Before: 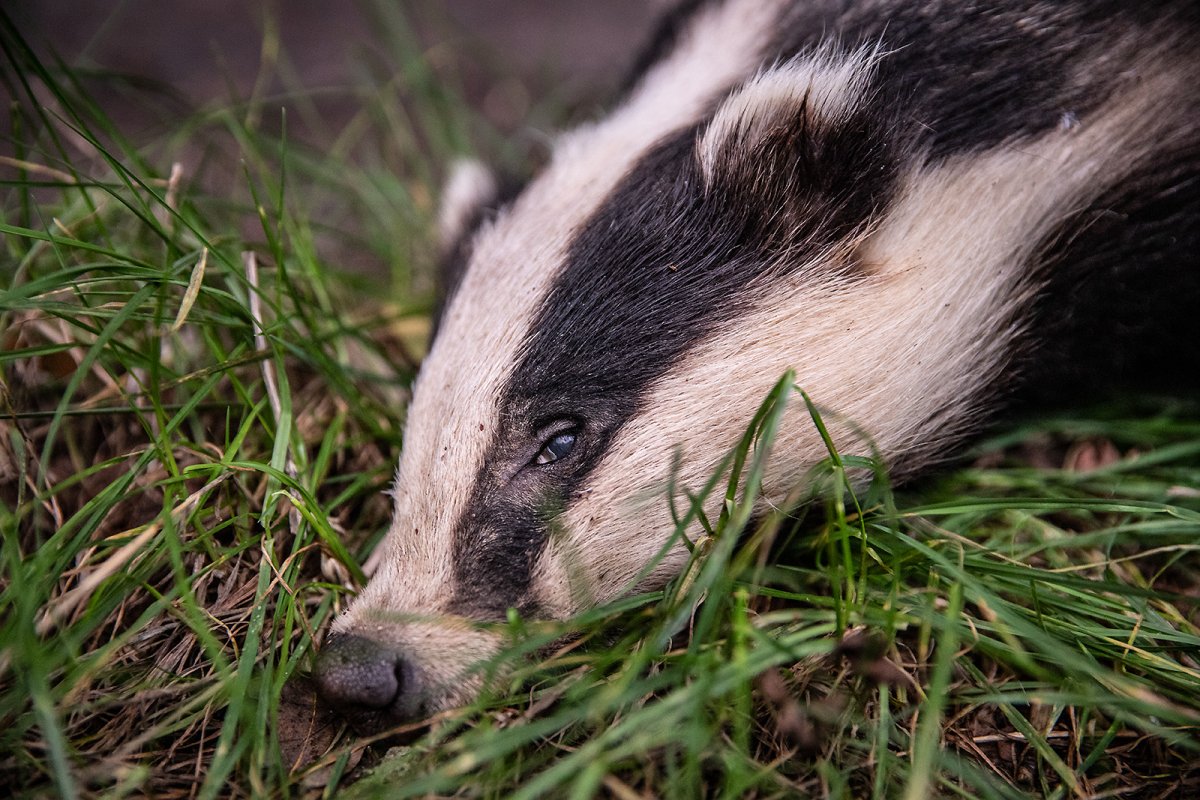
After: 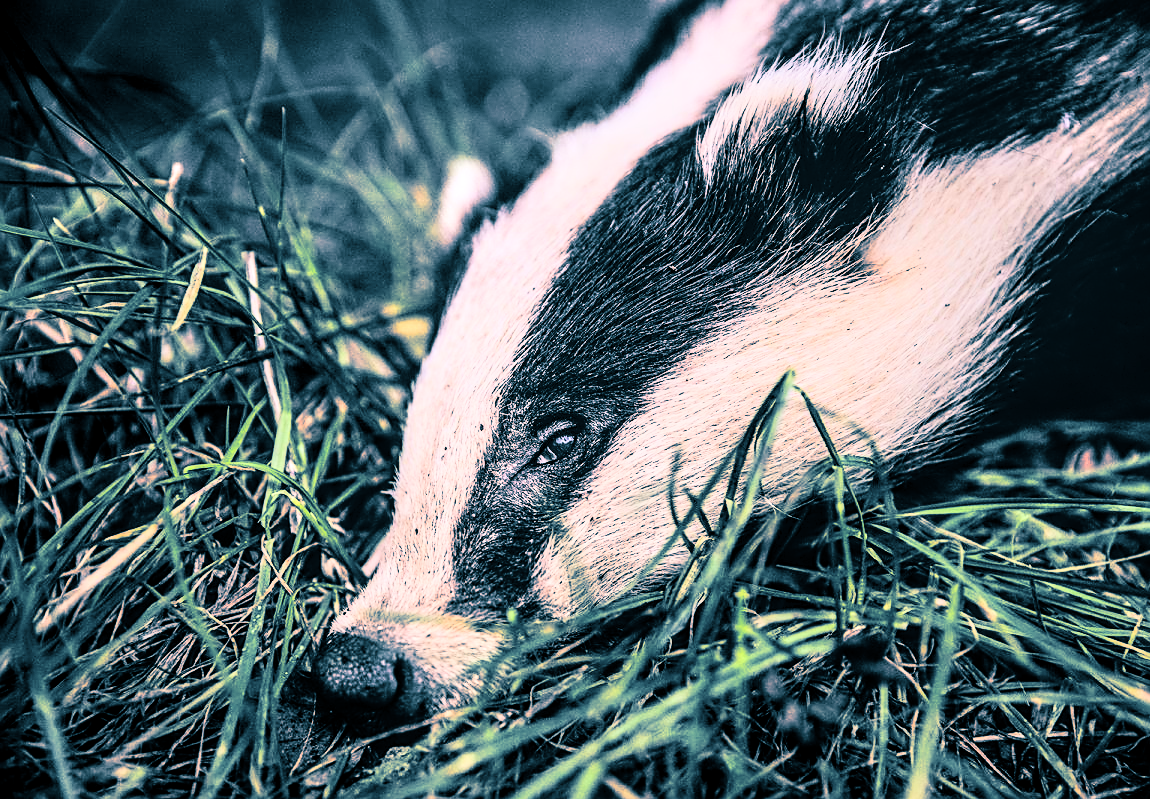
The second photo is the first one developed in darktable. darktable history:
white balance: emerald 1
crop: right 4.126%, bottom 0.031%
split-toning: shadows › hue 212.4°, balance -70
exposure: black level correction 0.001, compensate highlight preservation false
local contrast: on, module defaults
rgb curve: curves: ch0 [(0, 0) (0.21, 0.15) (0.24, 0.21) (0.5, 0.75) (0.75, 0.96) (0.89, 0.99) (1, 1)]; ch1 [(0, 0.02) (0.21, 0.13) (0.25, 0.2) (0.5, 0.67) (0.75, 0.9) (0.89, 0.97) (1, 1)]; ch2 [(0, 0.02) (0.21, 0.13) (0.25, 0.2) (0.5, 0.67) (0.75, 0.9) (0.89, 0.97) (1, 1)], compensate middle gray true
sharpen: on, module defaults
